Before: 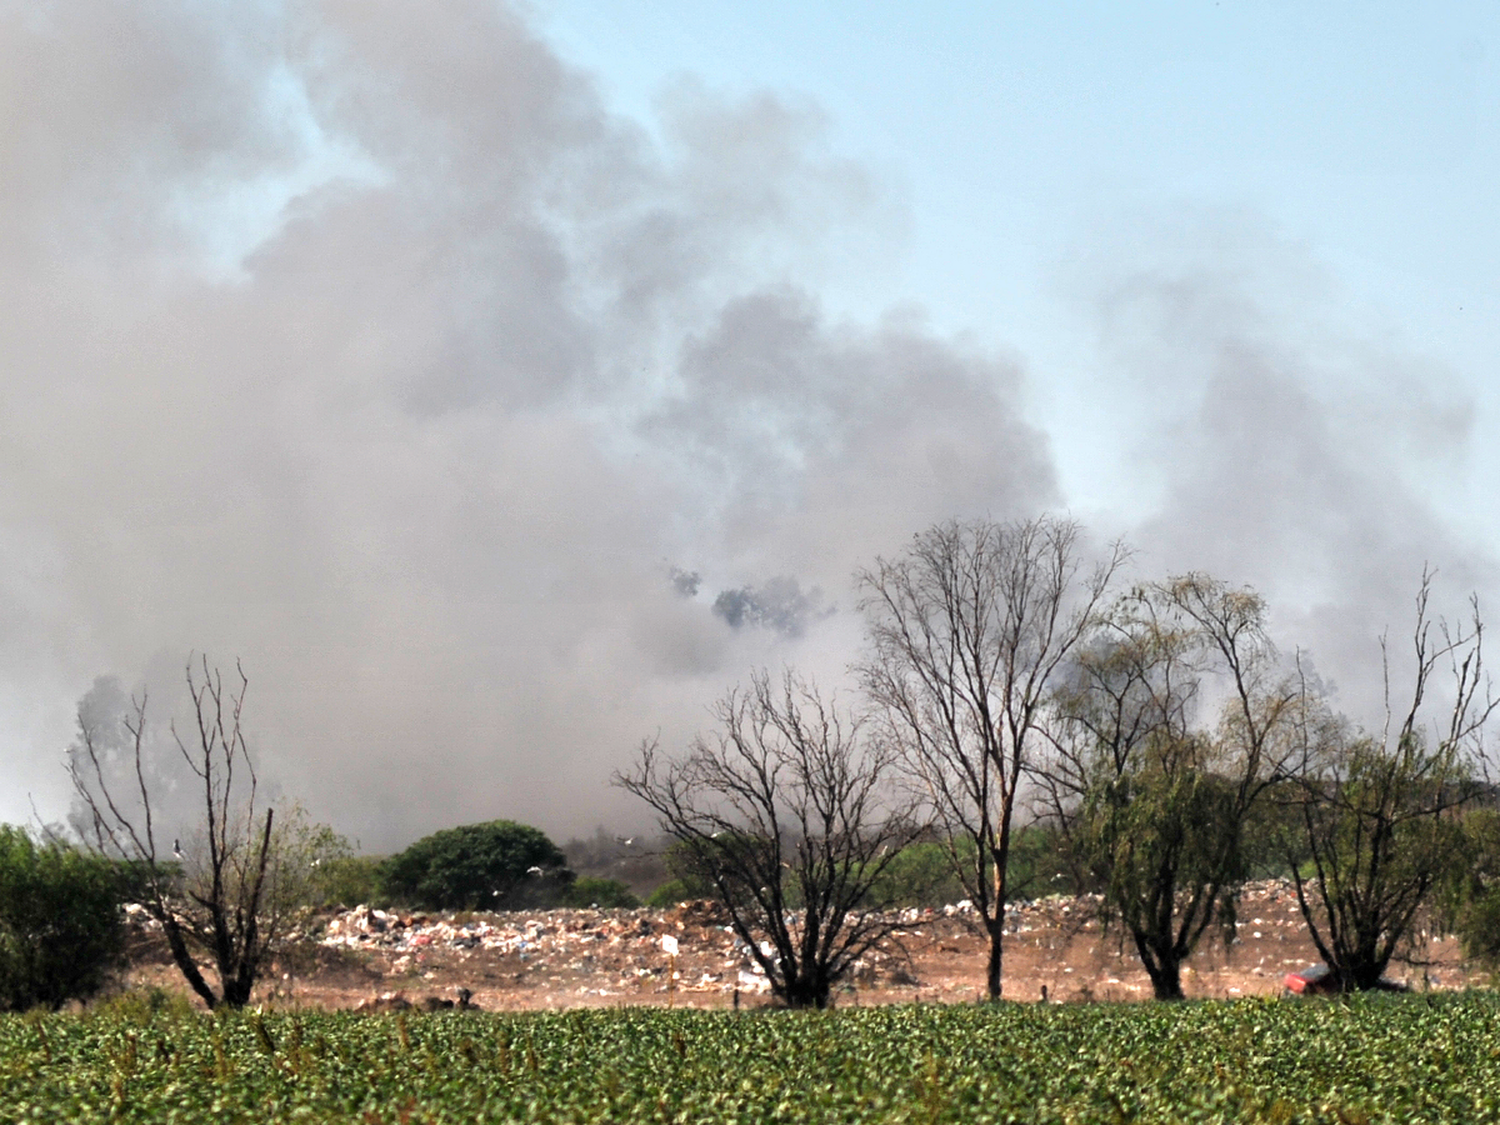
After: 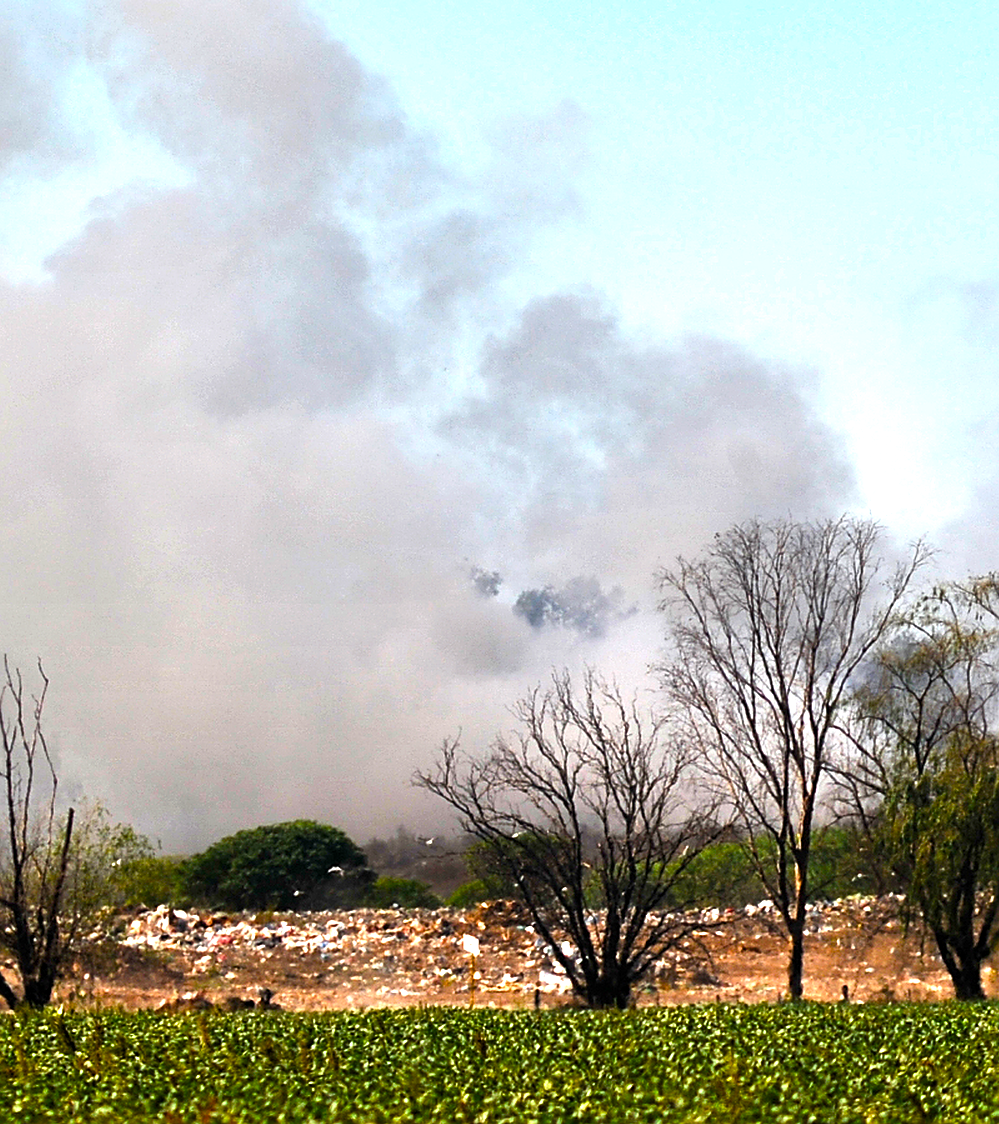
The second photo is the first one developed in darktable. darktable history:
crop and rotate: left 13.342%, right 19.991%
sharpen: on, module defaults
color balance rgb: linear chroma grading › global chroma 9%, perceptual saturation grading › global saturation 36%, perceptual saturation grading › shadows 35%, perceptual brilliance grading › global brilliance 15%, perceptual brilliance grading › shadows -35%, global vibrance 15%
